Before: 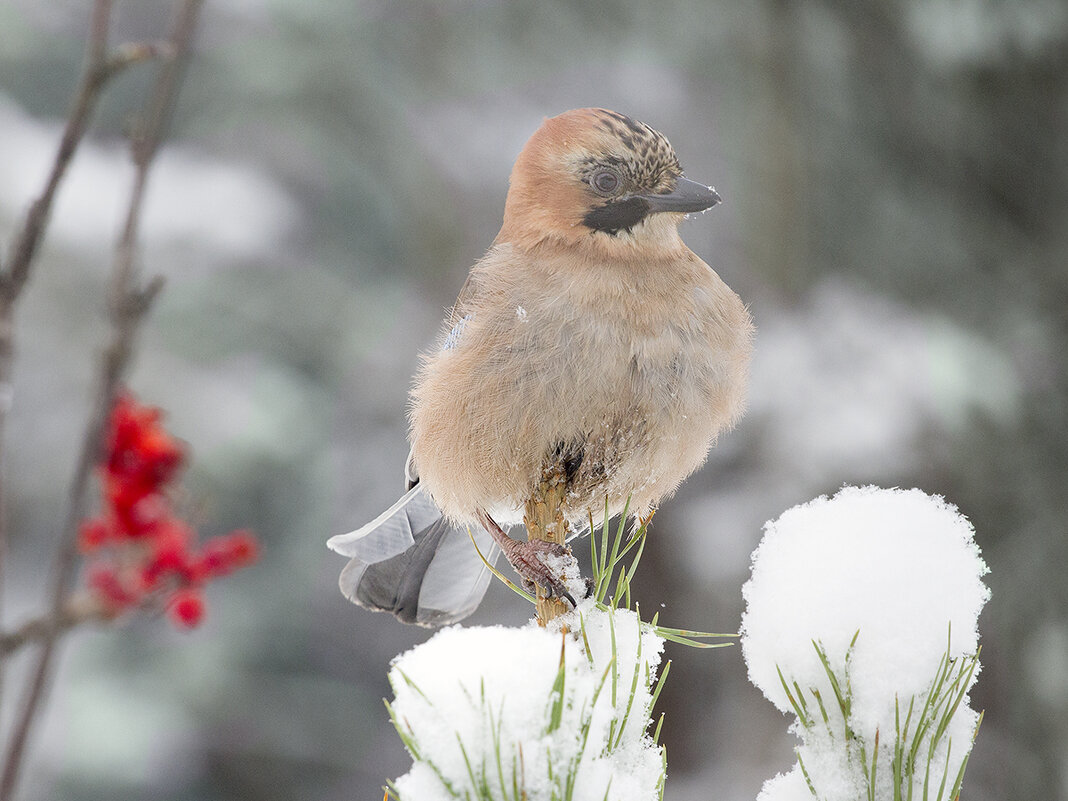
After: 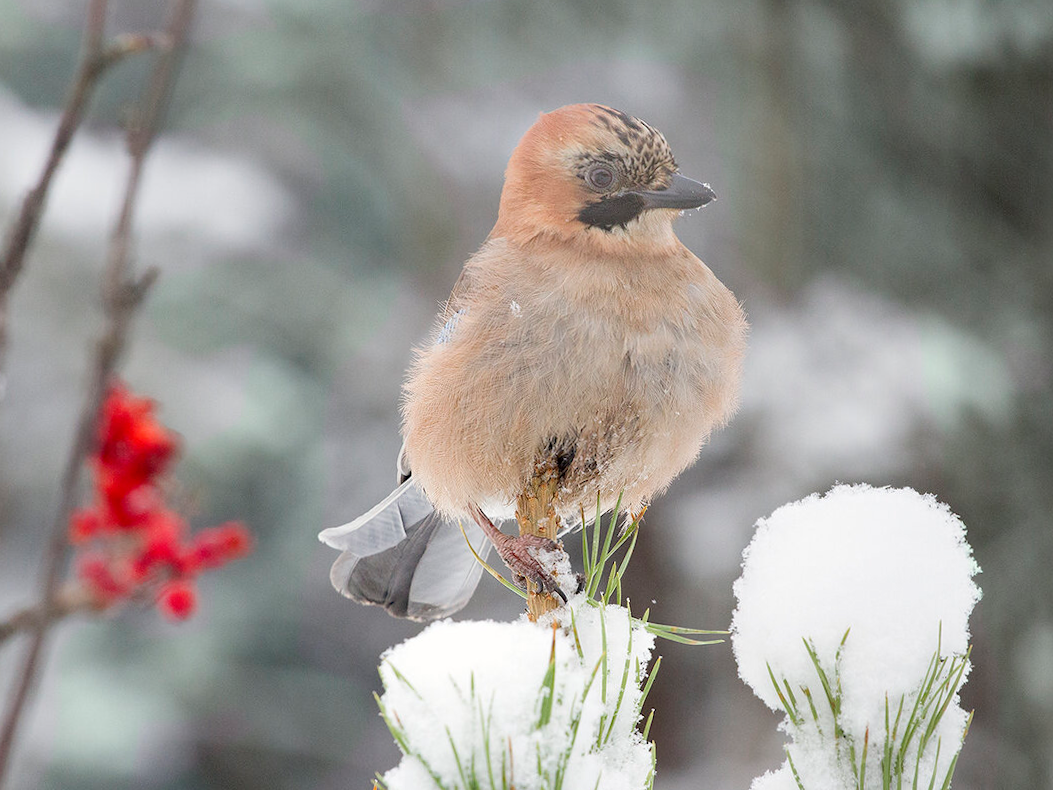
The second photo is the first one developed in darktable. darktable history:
crop and rotate: angle -0.591°
